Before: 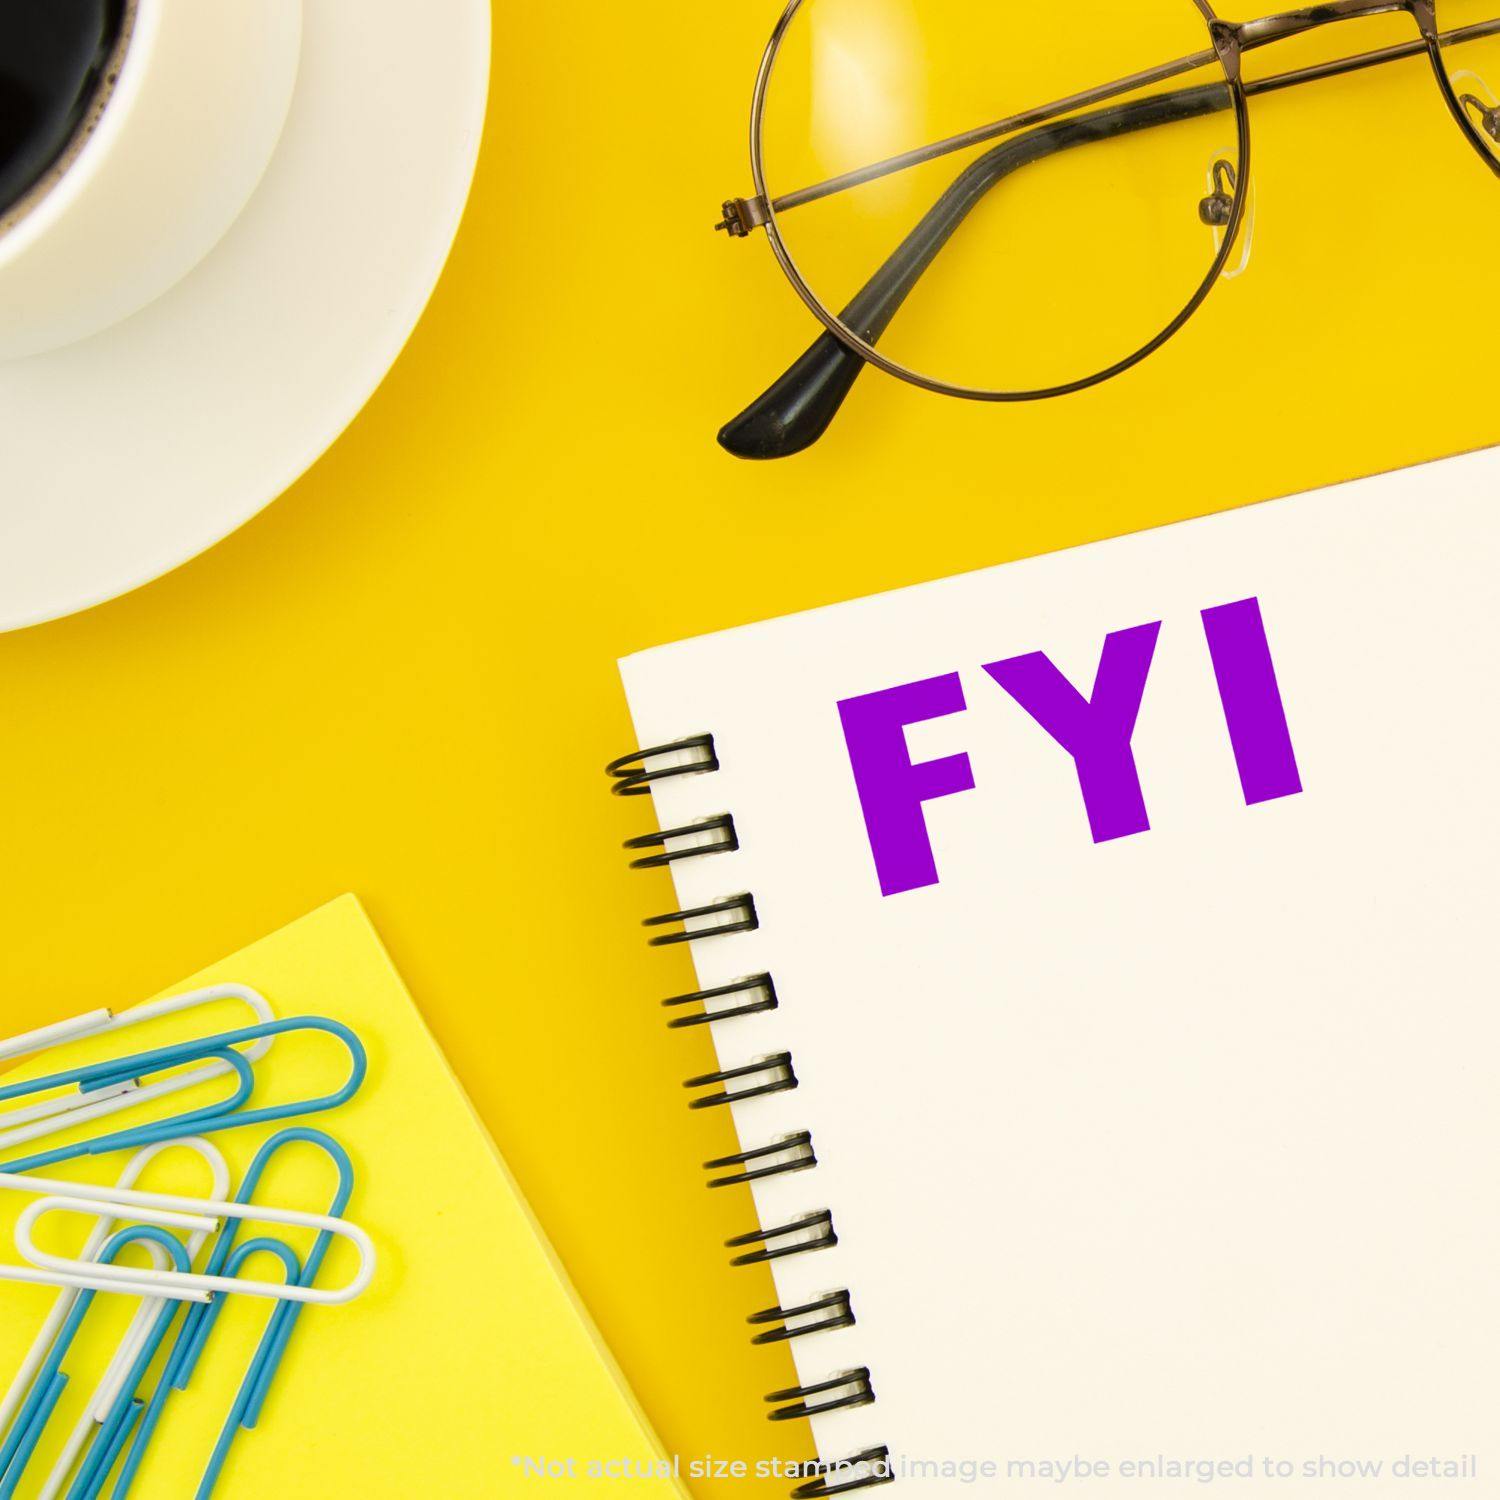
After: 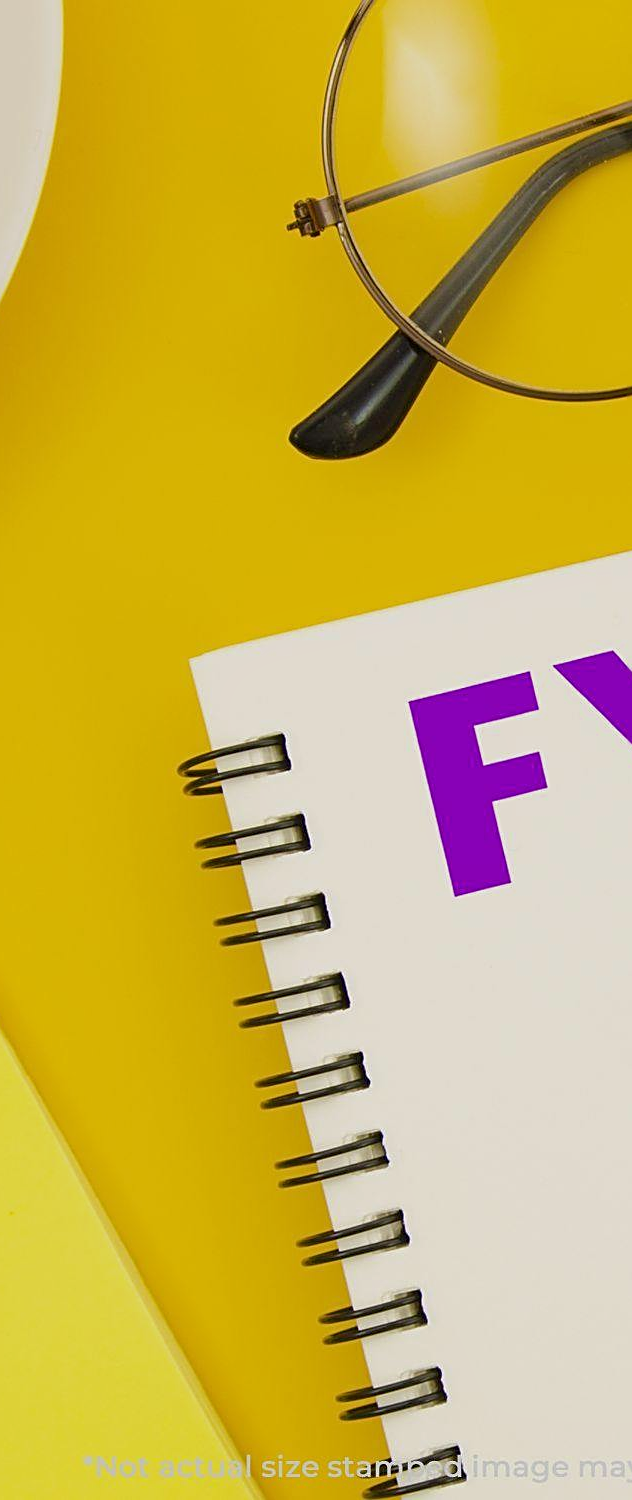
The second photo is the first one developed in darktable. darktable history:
sharpen: on, module defaults
tone equalizer: -8 EV 0.25 EV, -7 EV 0.417 EV, -6 EV 0.417 EV, -5 EV 0.25 EV, -3 EV -0.25 EV, -2 EV -0.417 EV, -1 EV -0.417 EV, +0 EV -0.25 EV, edges refinement/feathering 500, mask exposure compensation -1.57 EV, preserve details guided filter
crop: left 28.583%, right 29.231%
